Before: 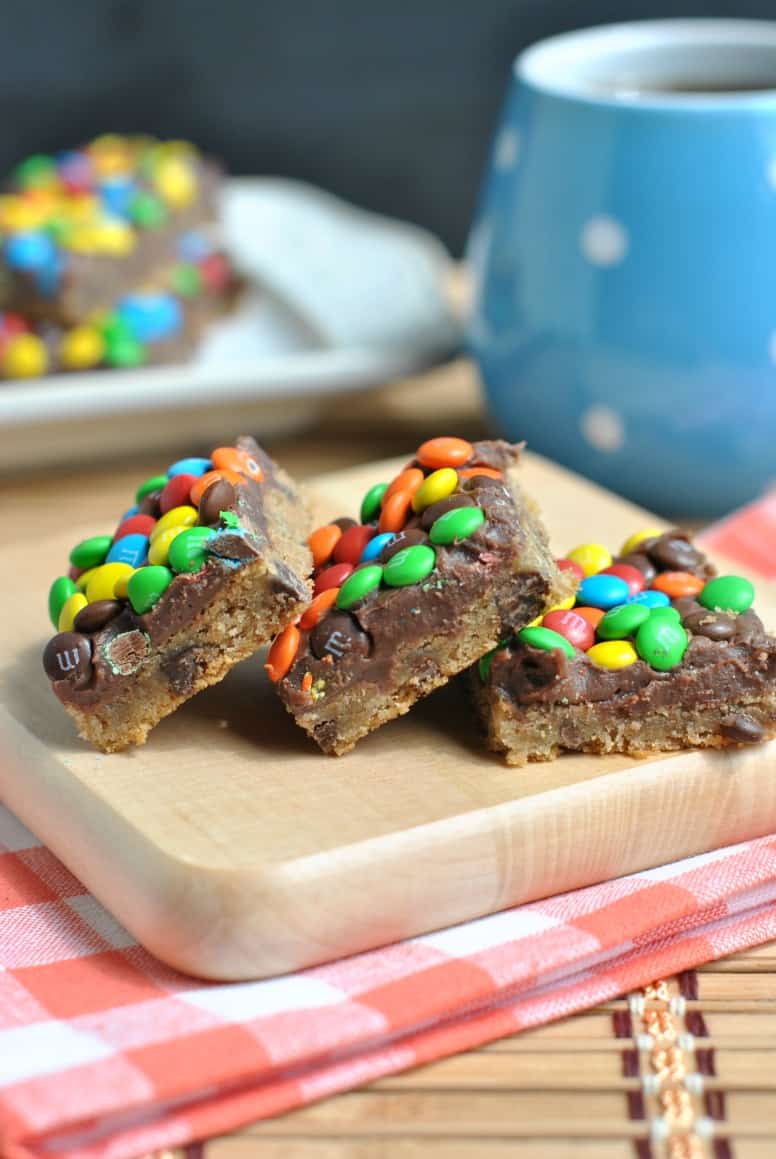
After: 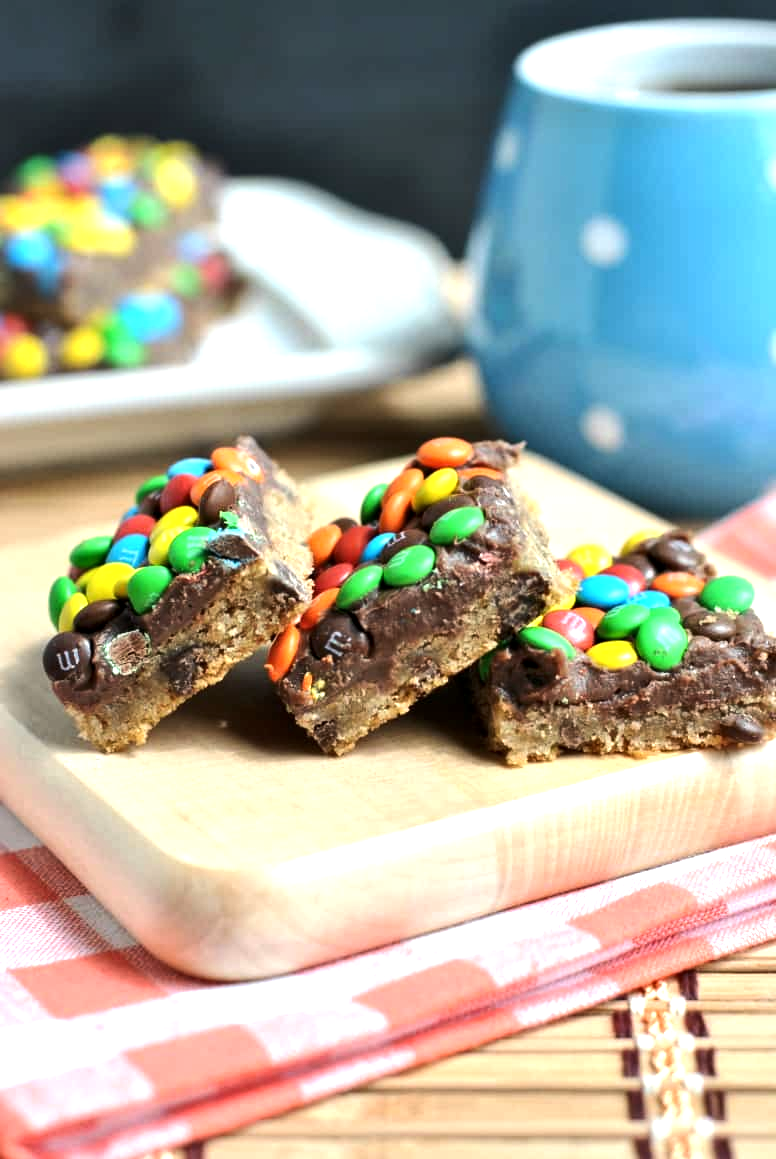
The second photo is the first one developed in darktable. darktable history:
tone equalizer: -8 EV -0.762 EV, -7 EV -0.694 EV, -6 EV -0.584 EV, -5 EV -0.413 EV, -3 EV 0.403 EV, -2 EV 0.6 EV, -1 EV 0.691 EV, +0 EV 0.748 EV, edges refinement/feathering 500, mask exposure compensation -1.57 EV, preserve details no
local contrast: highlights 106%, shadows 103%, detail 120%, midtone range 0.2
